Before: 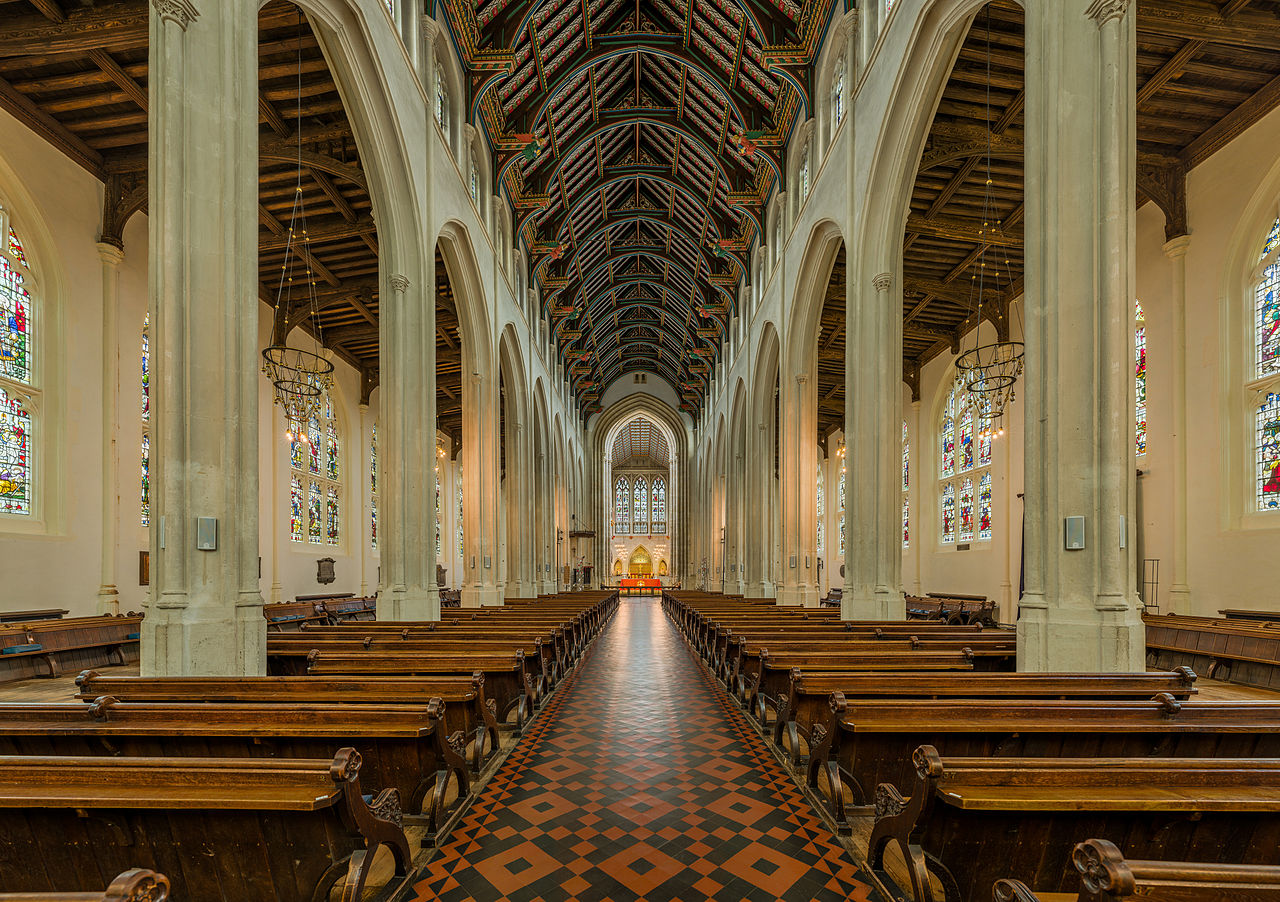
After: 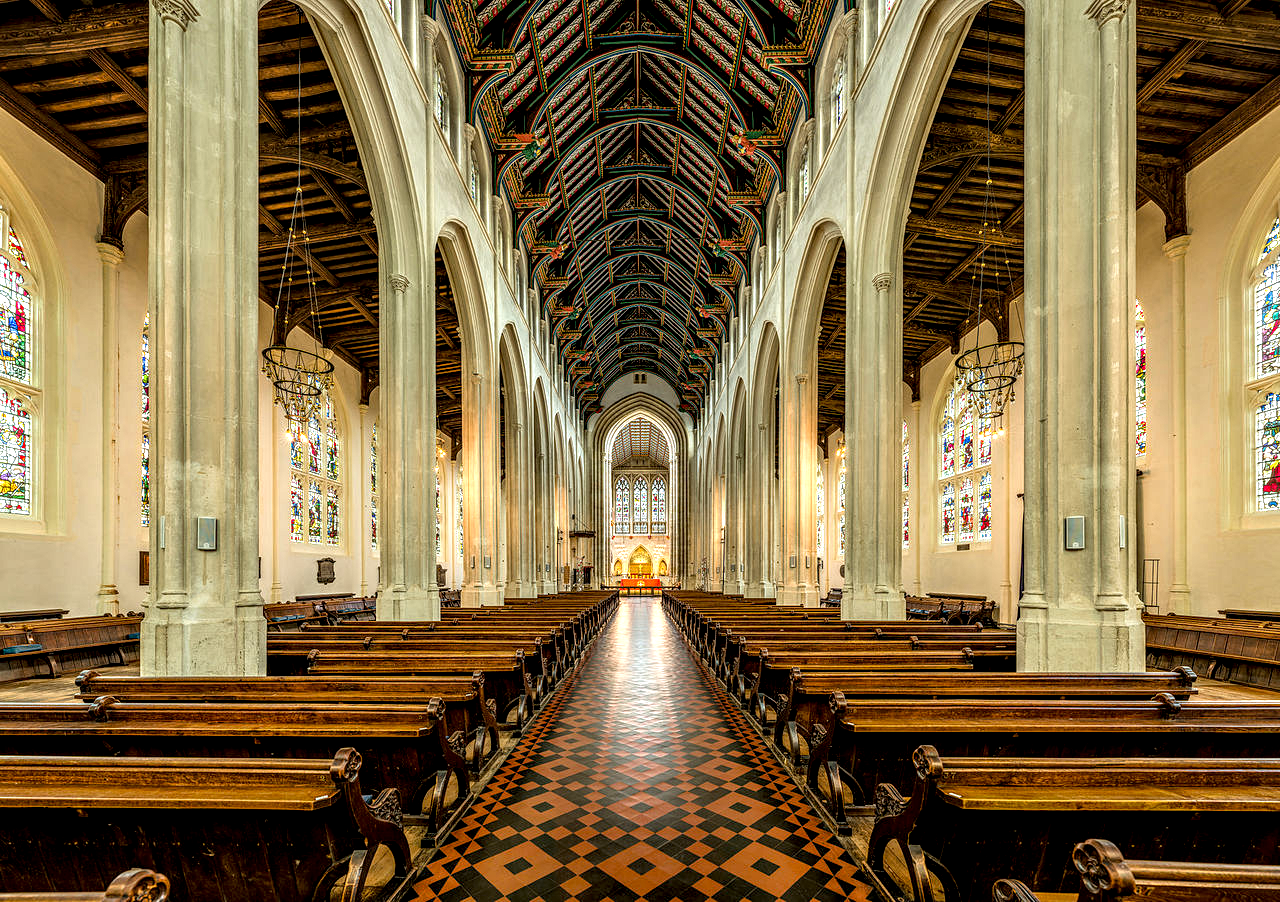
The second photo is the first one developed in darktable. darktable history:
local contrast: detail 150%
tone equalizer: -8 EV -0.737 EV, -7 EV -0.696 EV, -6 EV -0.608 EV, -5 EV -0.414 EV, -3 EV 0.405 EV, -2 EV 0.6 EV, -1 EV 0.679 EV, +0 EV 0.736 EV
exposure: black level correction 0.007, exposure 0.157 EV, compensate exposure bias true, compensate highlight preservation false
